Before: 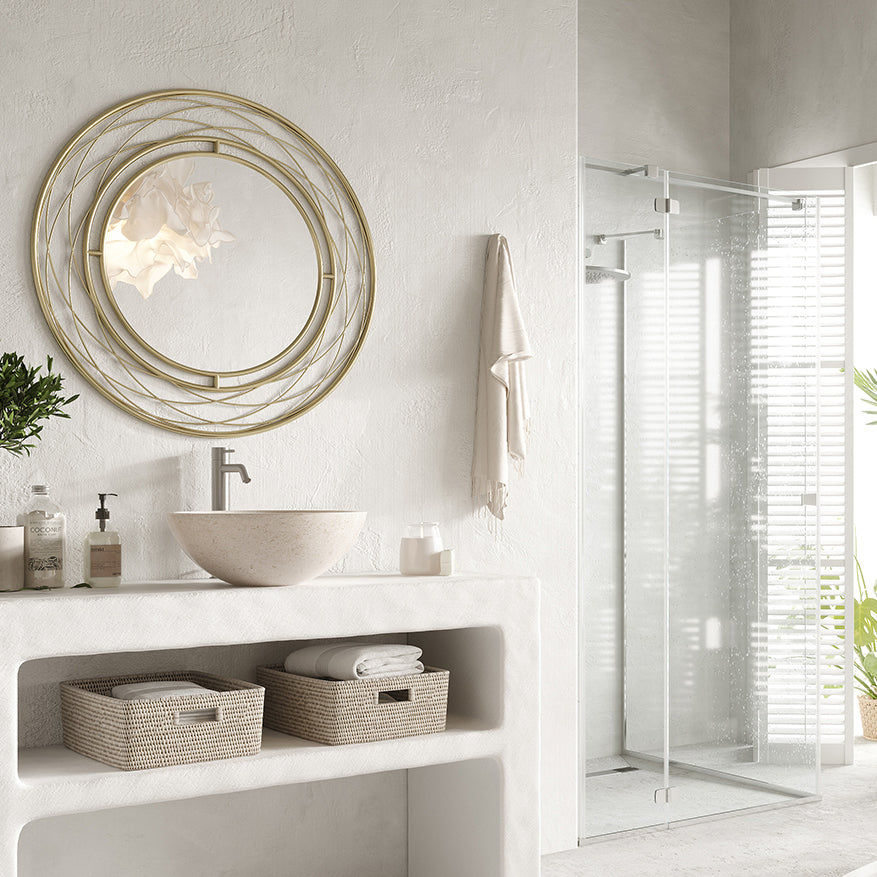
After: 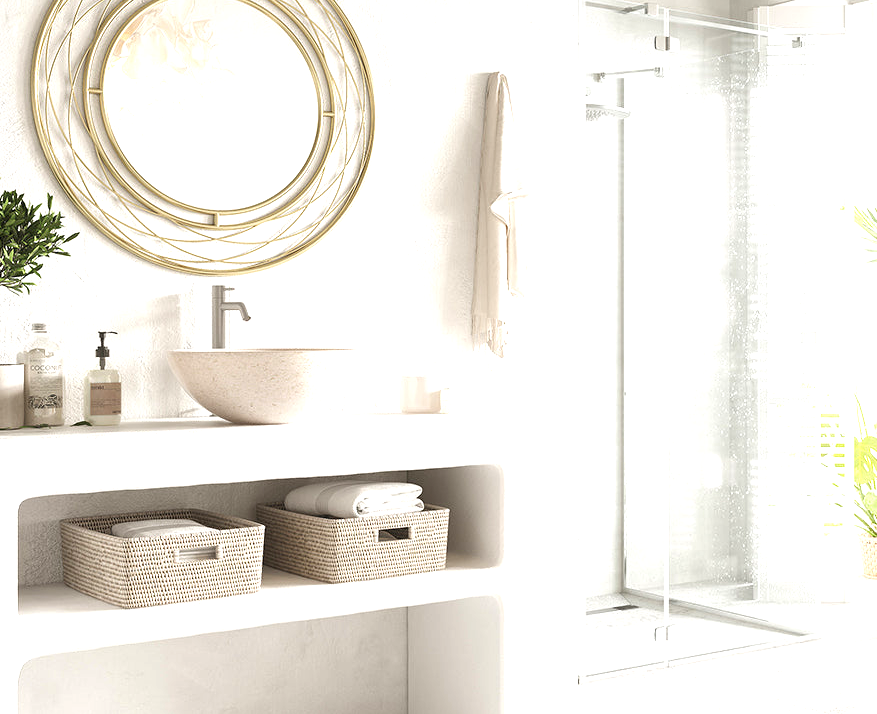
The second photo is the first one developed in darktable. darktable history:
crop and rotate: top 18.482%
exposure: black level correction 0, exposure 0.893 EV, compensate highlight preservation false
